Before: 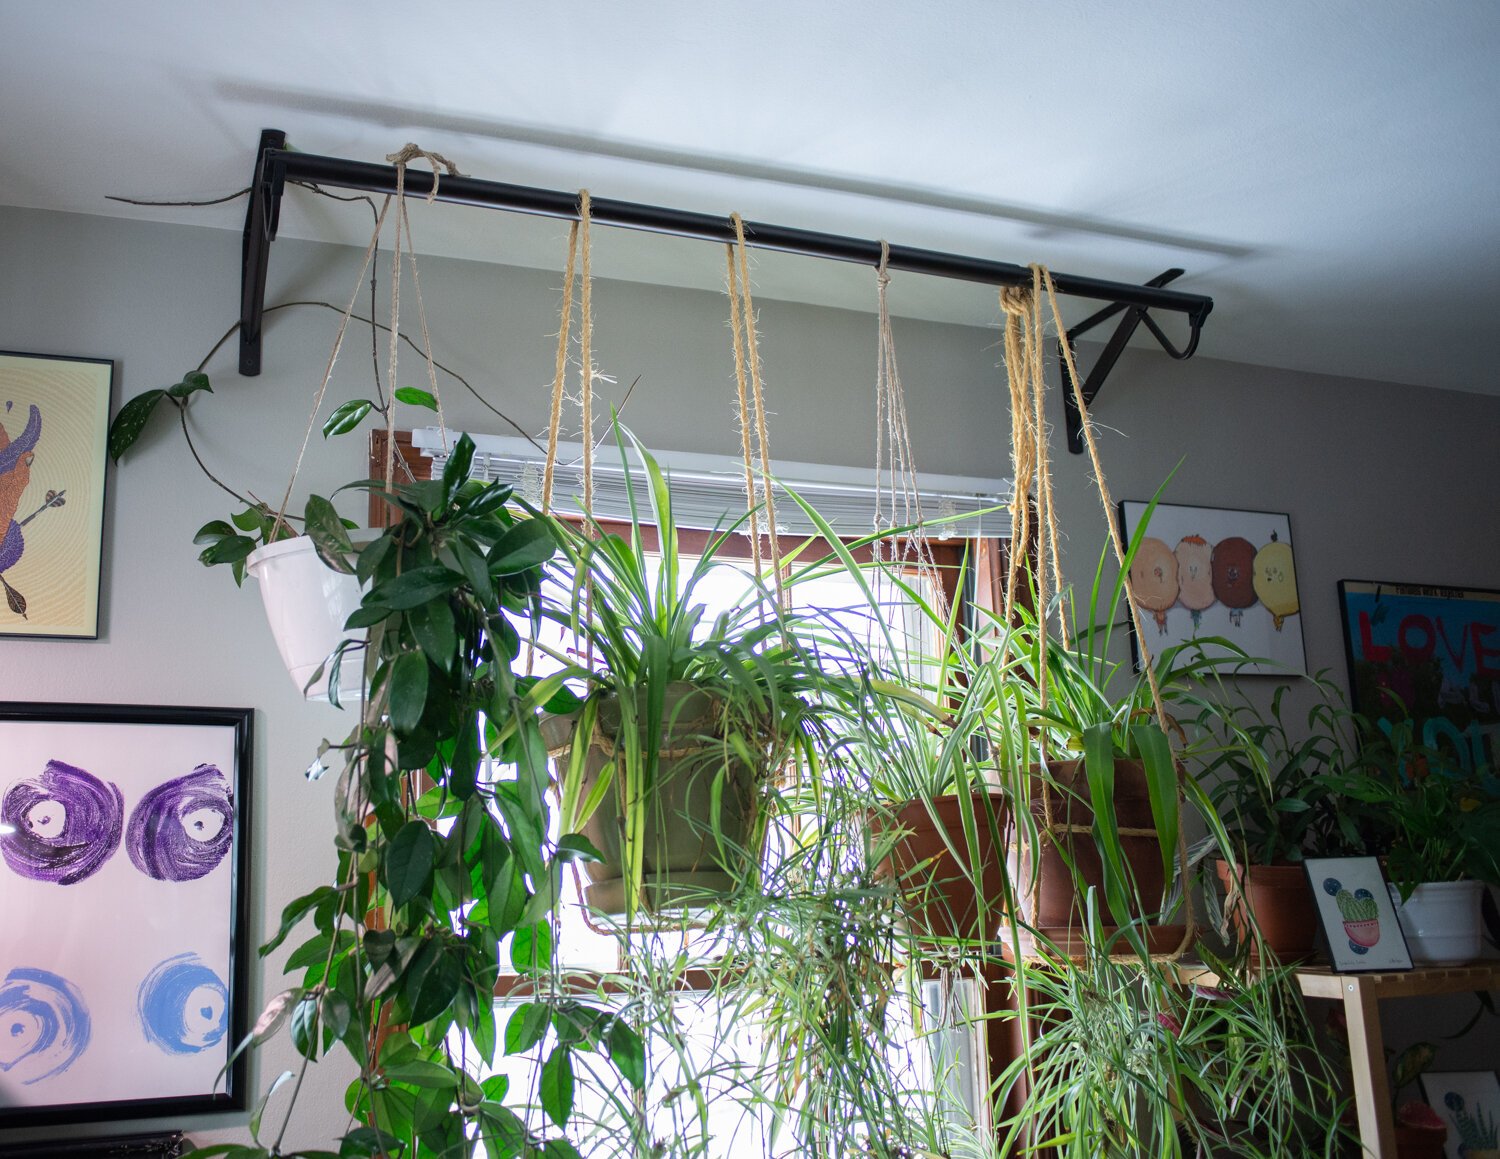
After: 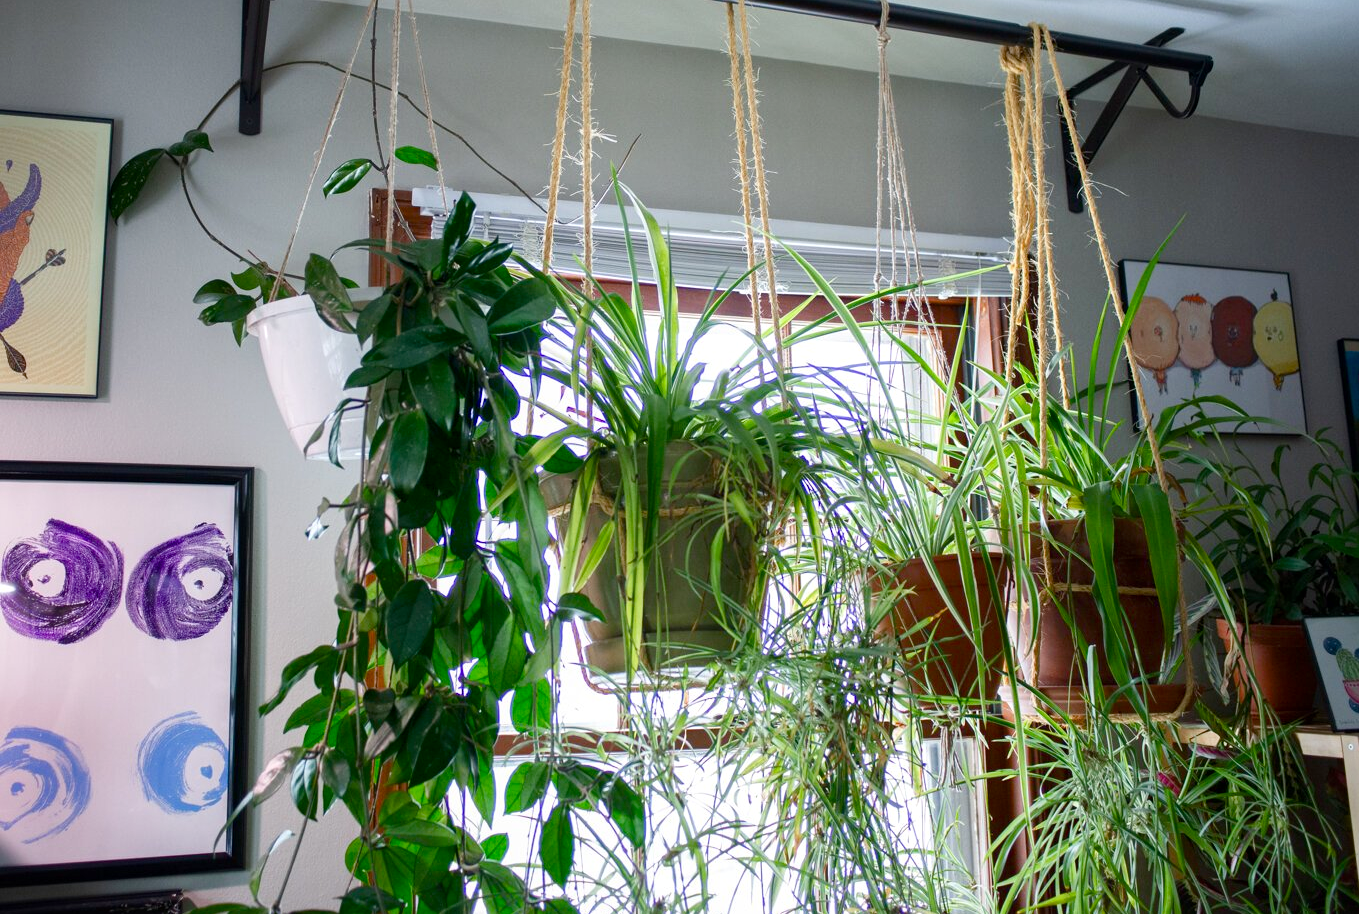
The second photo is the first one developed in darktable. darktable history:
crop: top 20.866%, right 9.398%, bottom 0.247%
color balance rgb: perceptual saturation grading › global saturation 34.9%, perceptual saturation grading › highlights -29.906%, perceptual saturation grading › shadows 35.333%, global vibrance -22.822%
local contrast: mode bilateral grid, contrast 20, coarseness 50, detail 120%, midtone range 0.2
contrast brightness saturation: contrast 0.081, saturation 0.019
